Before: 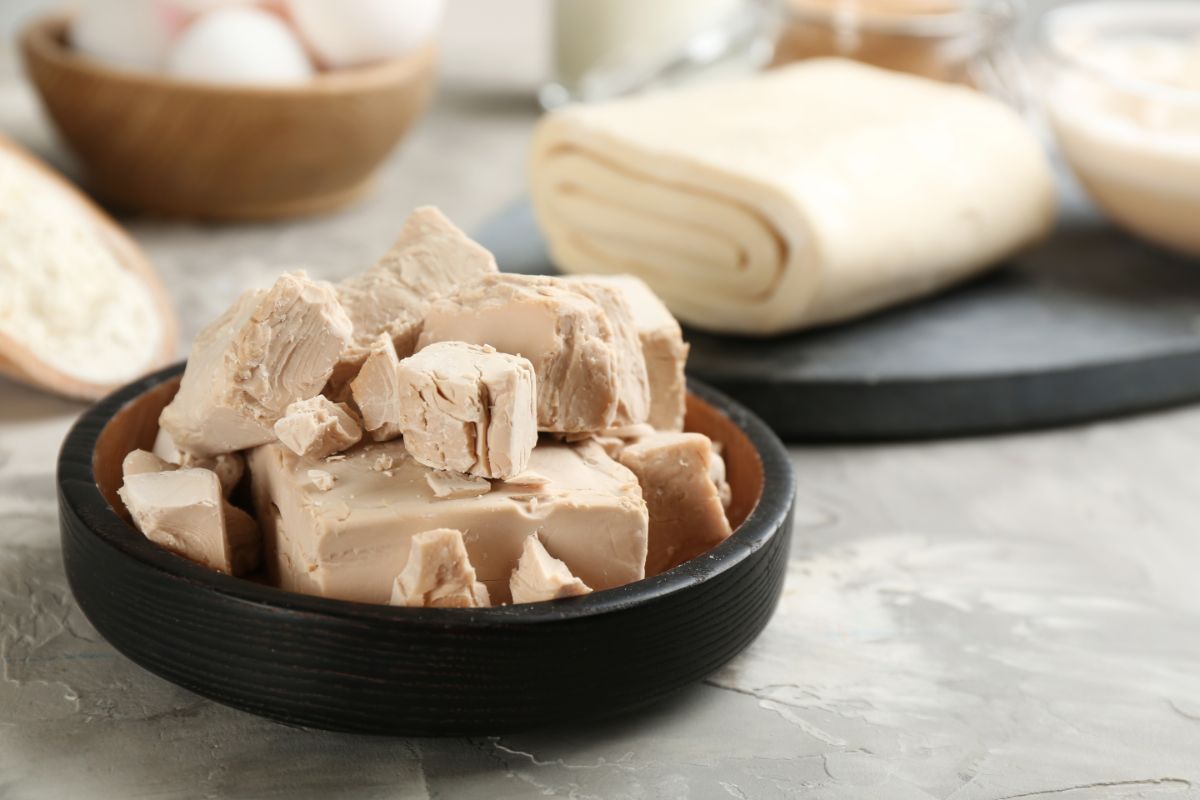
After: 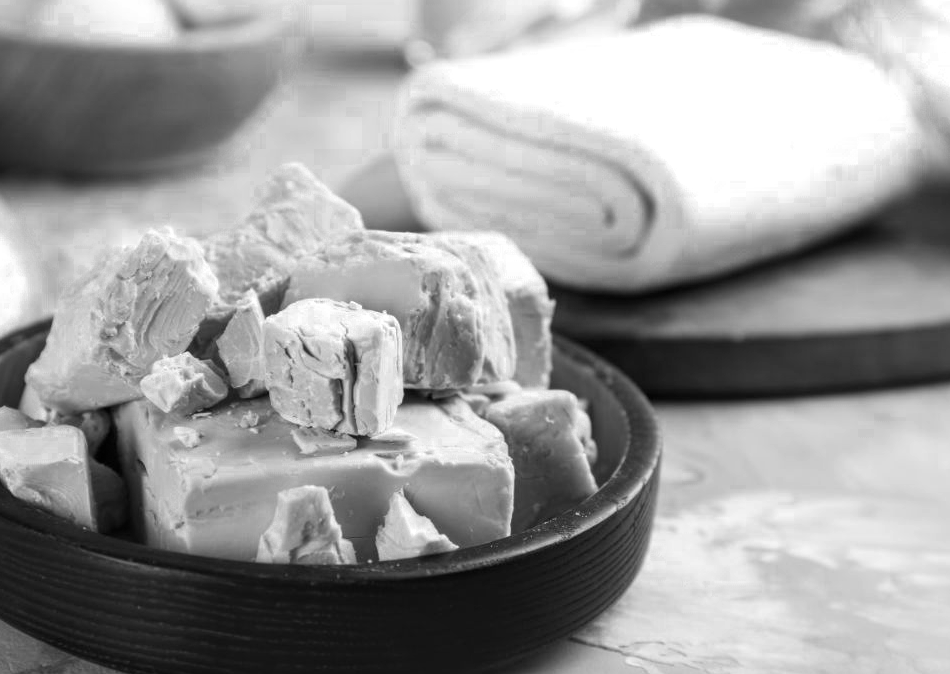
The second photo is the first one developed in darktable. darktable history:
monochrome: on, module defaults
local contrast: on, module defaults
color zones: curves: ch0 [(0, 0.485) (0.178, 0.476) (0.261, 0.623) (0.411, 0.403) (0.708, 0.603) (0.934, 0.412)]; ch1 [(0.003, 0.485) (0.149, 0.496) (0.229, 0.584) (0.326, 0.551) (0.484, 0.262) (0.757, 0.643)]
crop: left 11.225%, top 5.381%, right 9.565%, bottom 10.314%
velvia: on, module defaults
